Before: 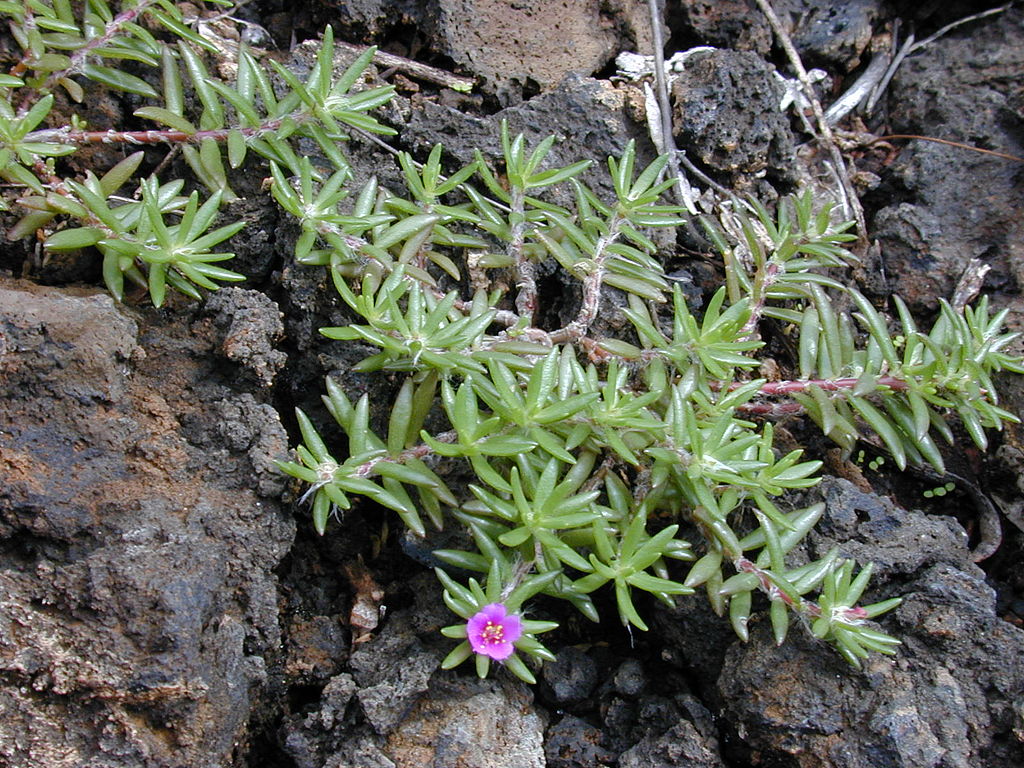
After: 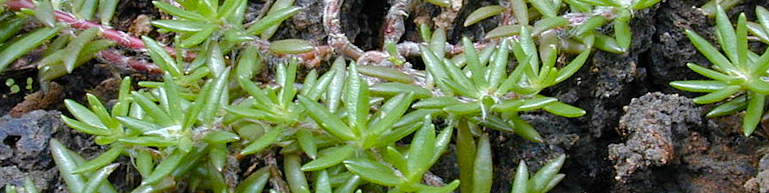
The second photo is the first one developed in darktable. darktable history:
crop and rotate: angle 16.12°, top 30.835%, bottom 35.653%
color balance rgb: perceptual saturation grading › global saturation 20%, global vibrance 20%
haze removal: strength 0.1, compatibility mode true, adaptive false
